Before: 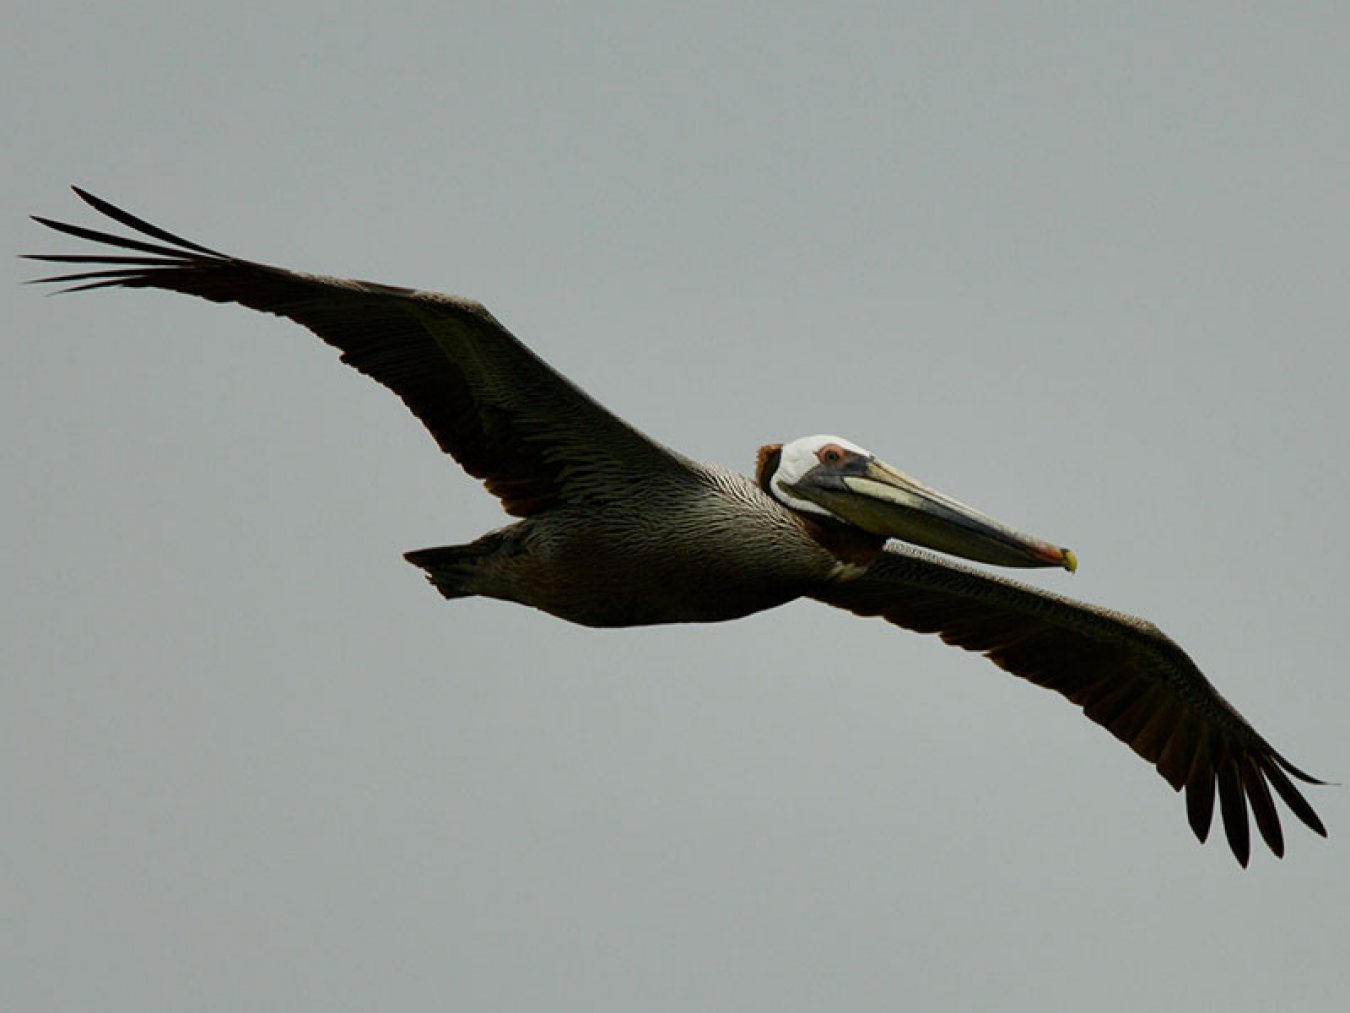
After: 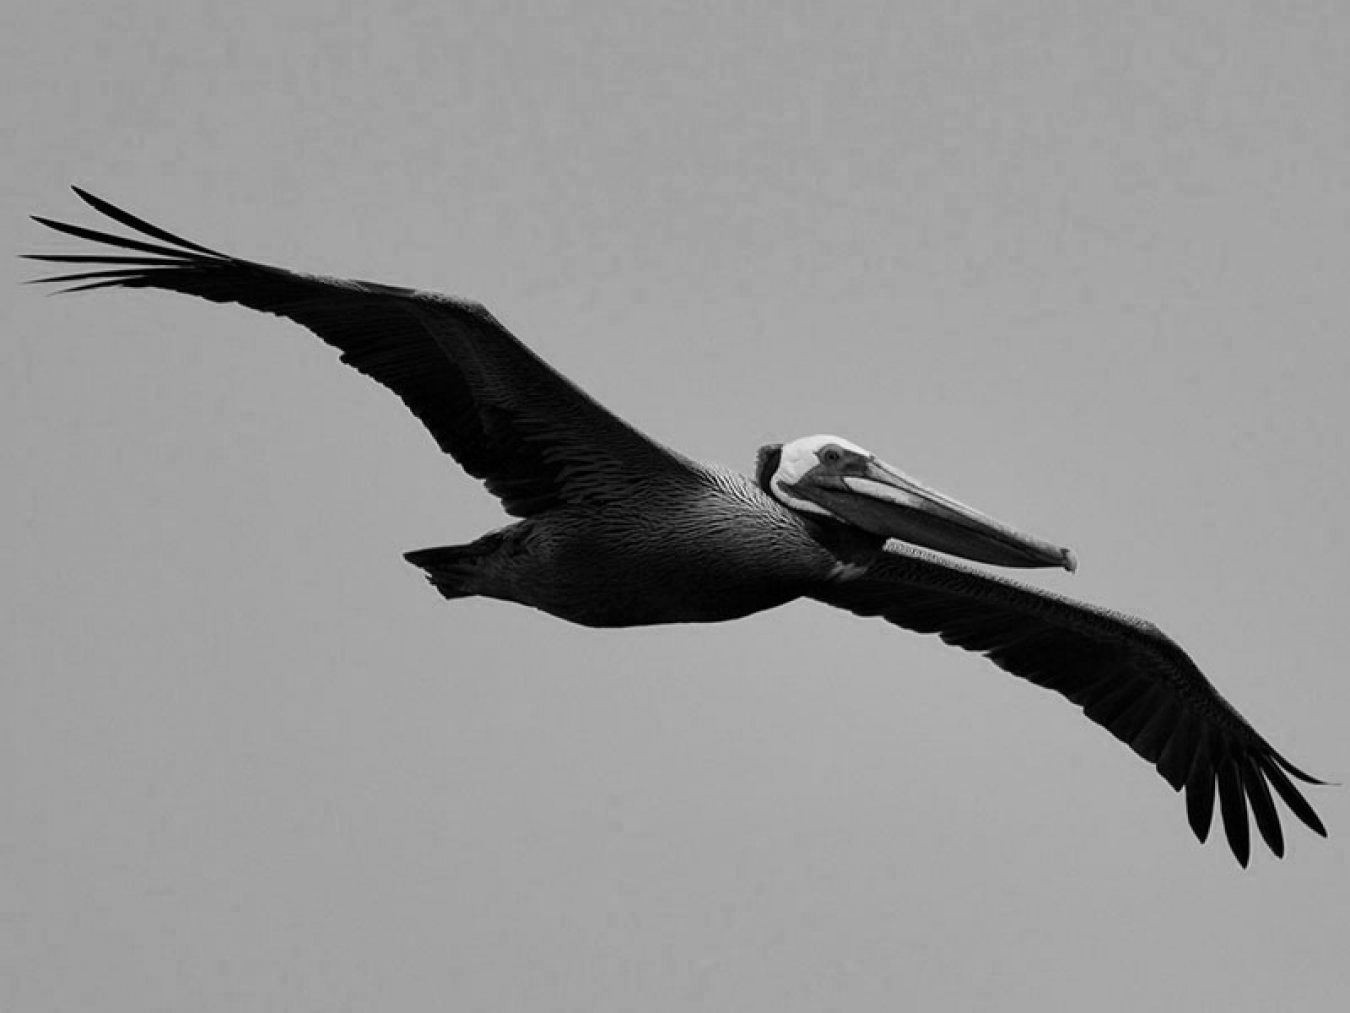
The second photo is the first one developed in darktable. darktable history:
levels: levels [0, 0.492, 0.984]
color zones: curves: ch0 [(0.002, 0.593) (0.143, 0.417) (0.285, 0.541) (0.455, 0.289) (0.608, 0.327) (0.727, 0.283) (0.869, 0.571) (1, 0.603)]; ch1 [(0, 0) (0.143, 0) (0.286, 0) (0.429, 0) (0.571, 0) (0.714, 0) (0.857, 0)]
exposure: compensate highlight preservation false
